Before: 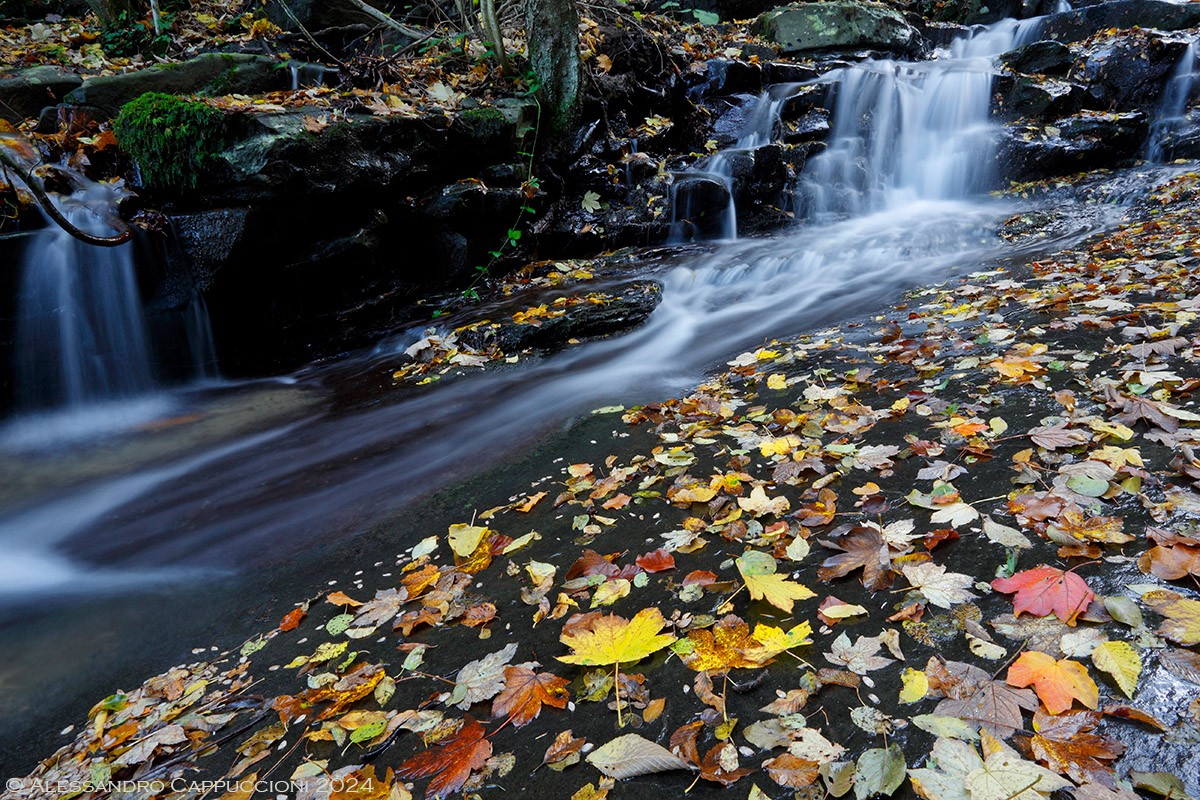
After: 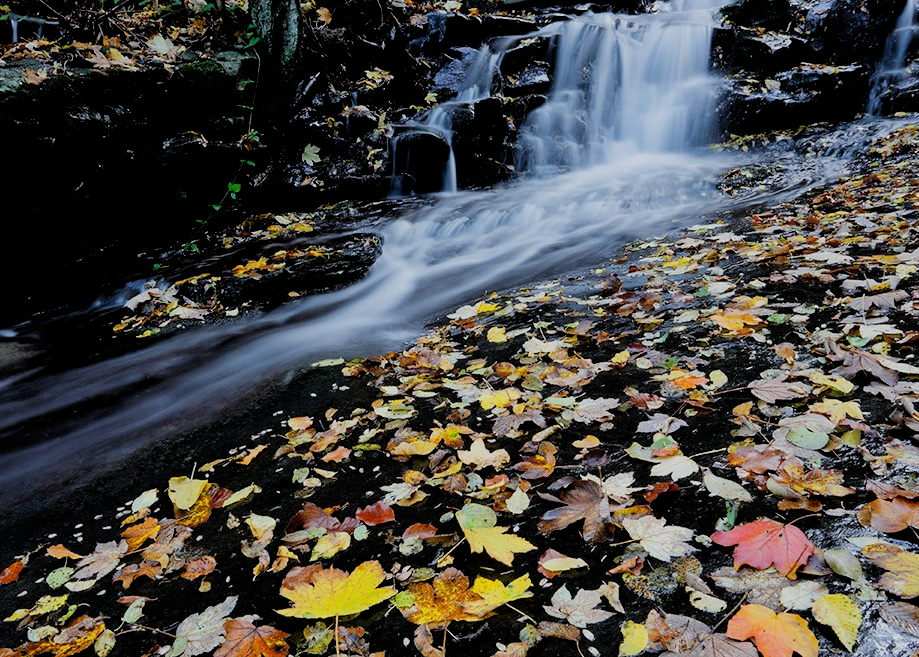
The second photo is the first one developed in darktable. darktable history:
crop: left 23.355%, top 5.901%, bottom 11.875%
filmic rgb: black relative exposure -4.4 EV, white relative exposure 5.03 EV, threshold 2.96 EV, hardness 2.18, latitude 40.53%, contrast 1.15, highlights saturation mix 10.48%, shadows ↔ highlights balance 0.779%, enable highlight reconstruction true
